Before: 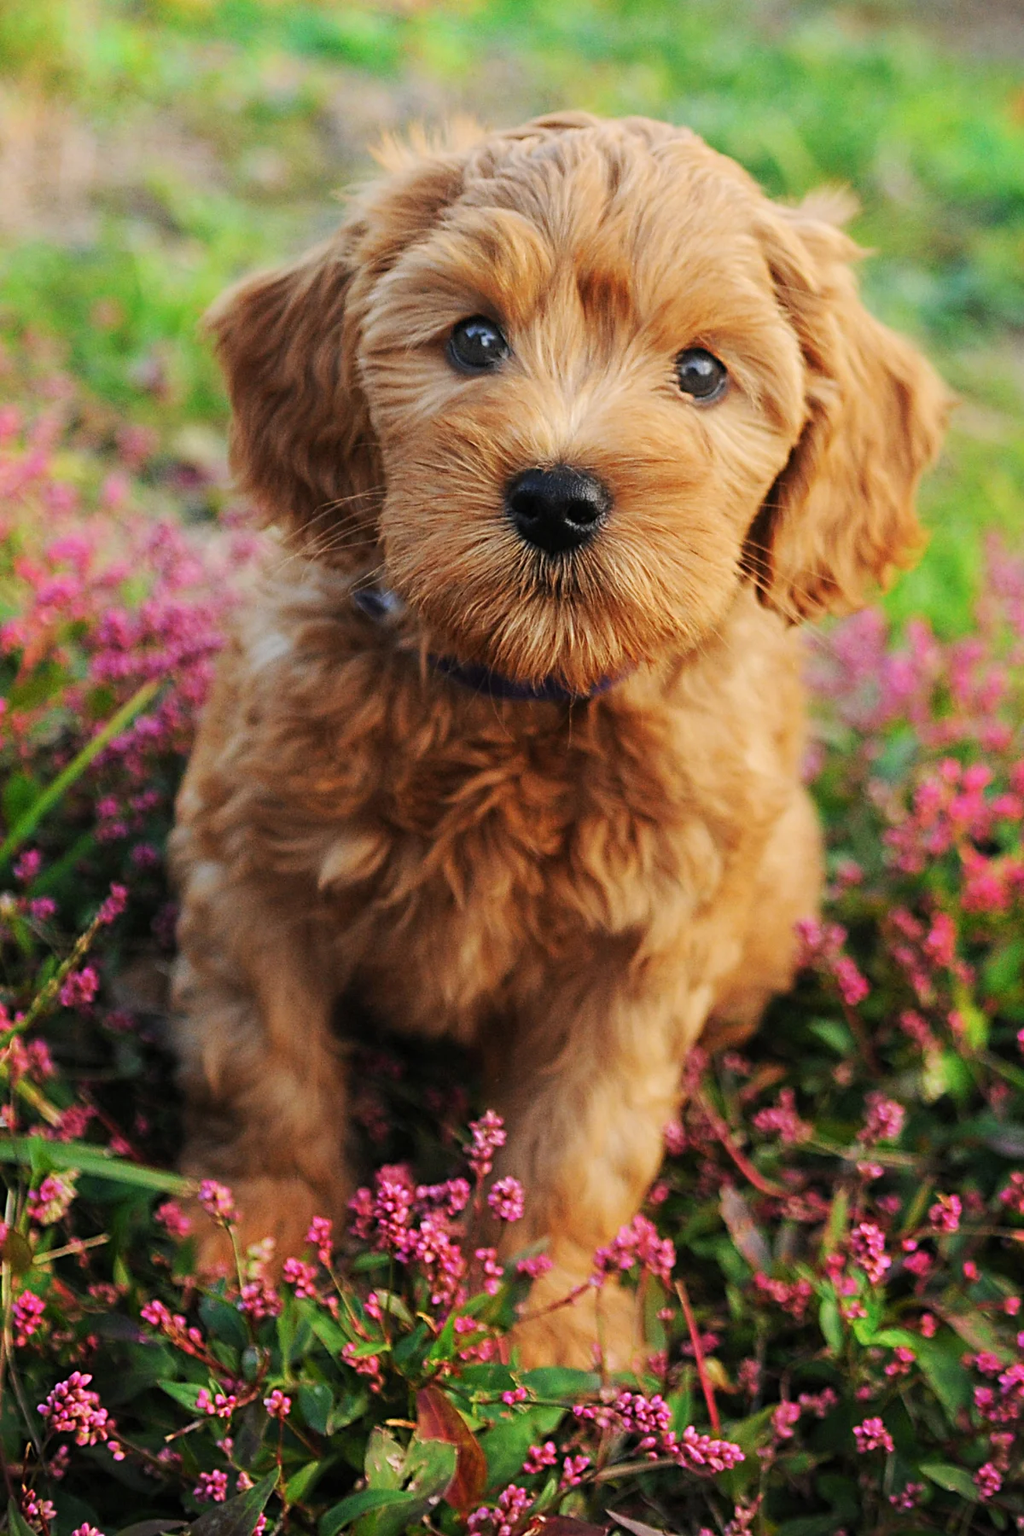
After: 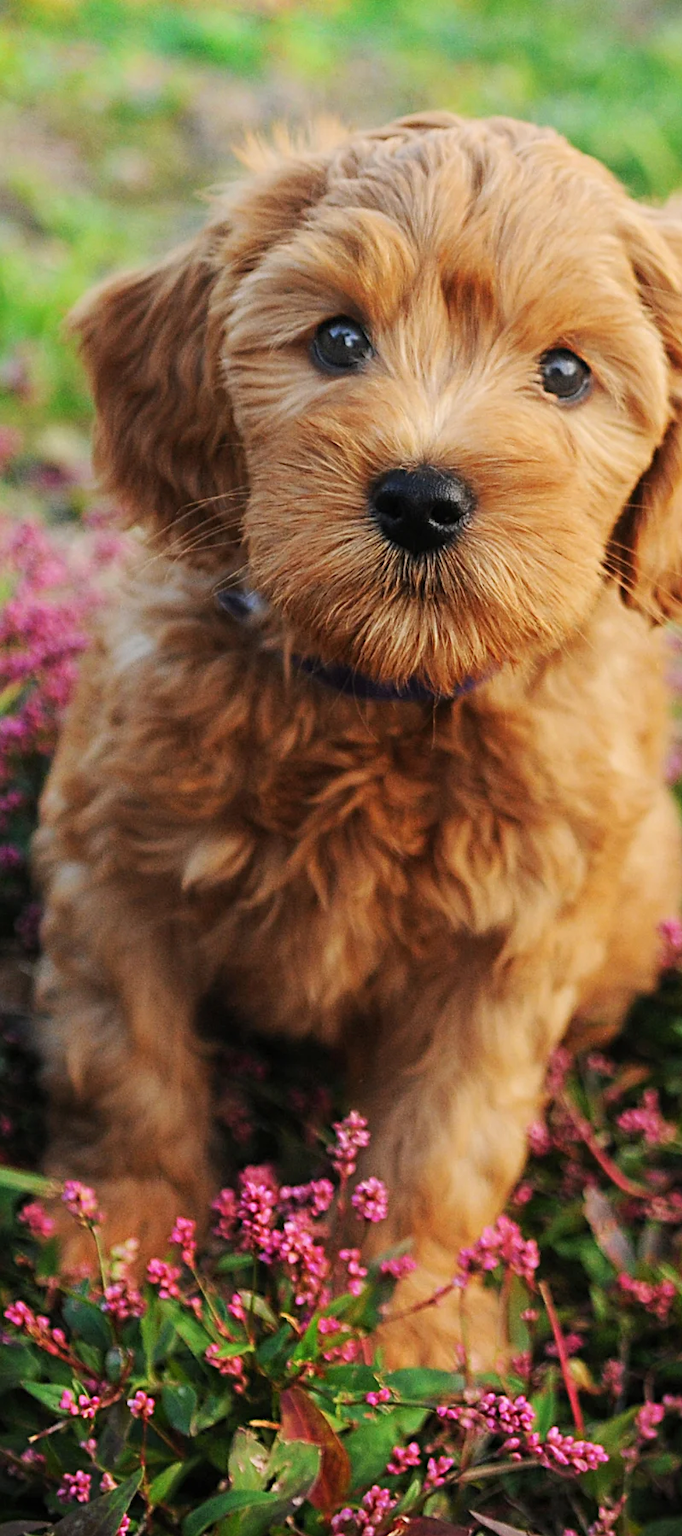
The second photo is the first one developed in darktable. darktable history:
white balance: emerald 1
crop and rotate: left 13.409%, right 19.924%
